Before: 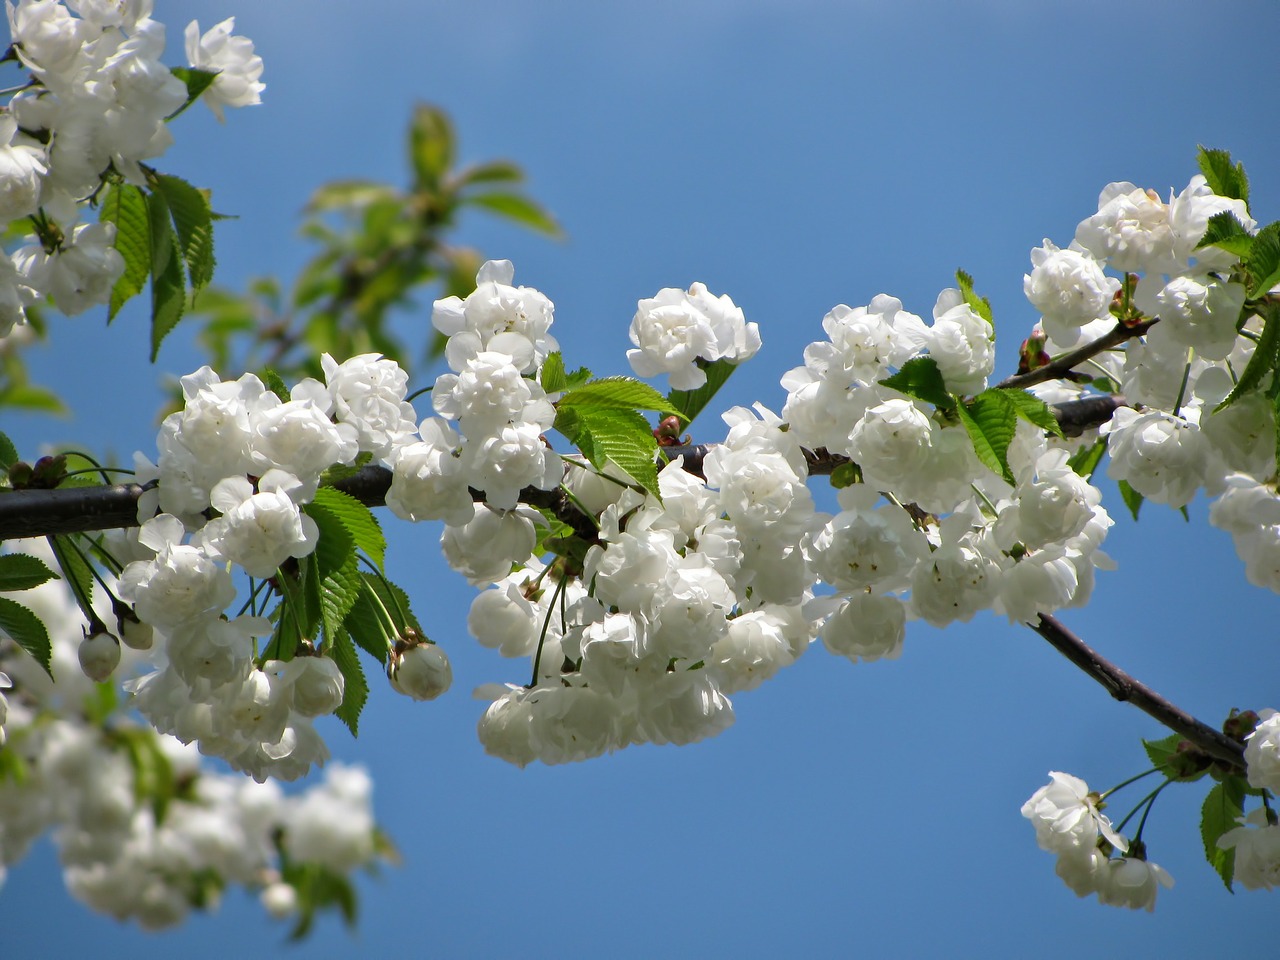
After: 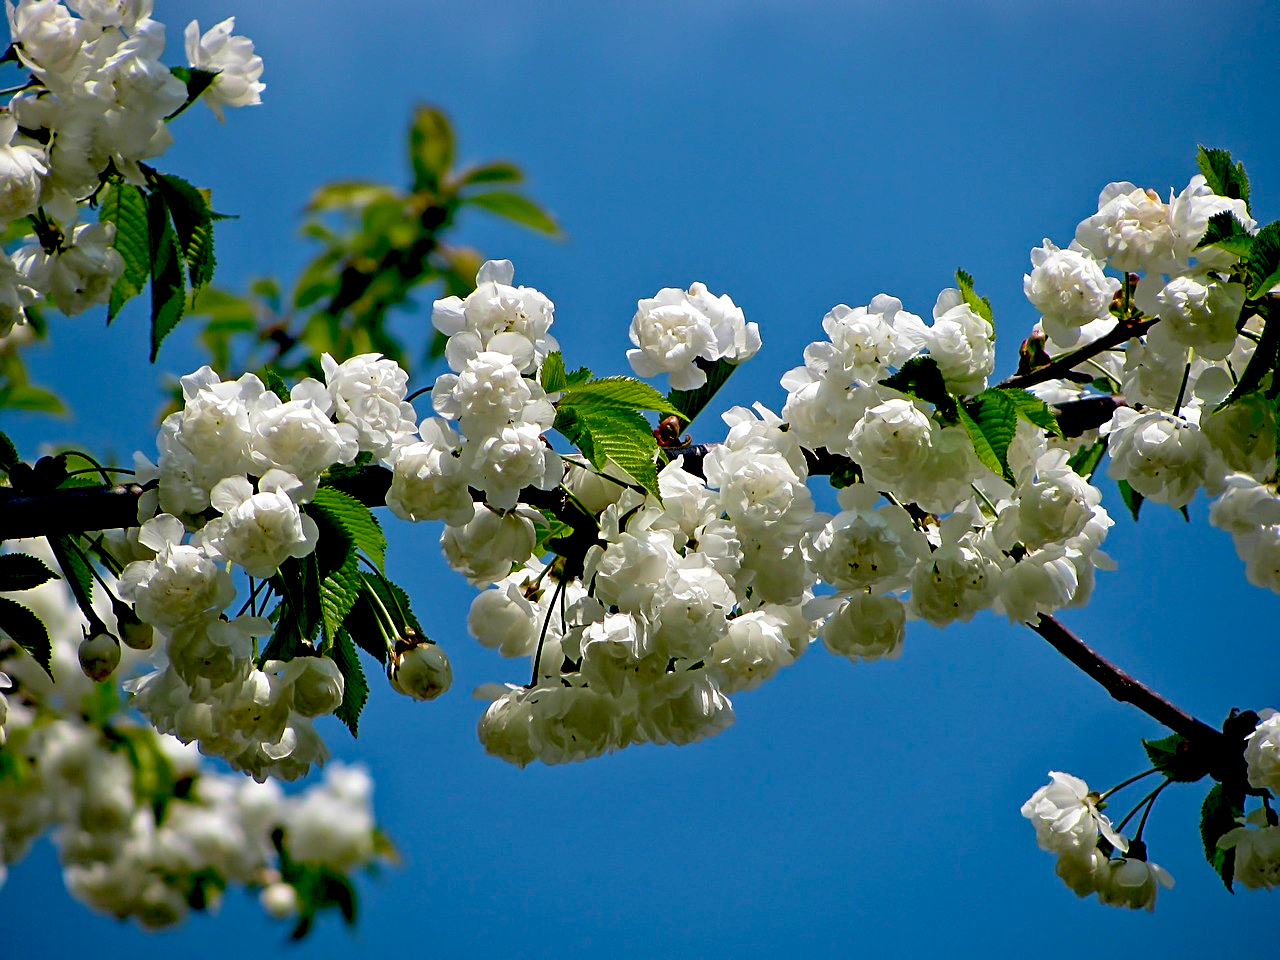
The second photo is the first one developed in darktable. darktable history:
velvia: on, module defaults
sharpen: on, module defaults
haze removal: compatibility mode true, adaptive false
exposure: black level correction 0.056, exposure -0.037 EV, compensate highlight preservation false
